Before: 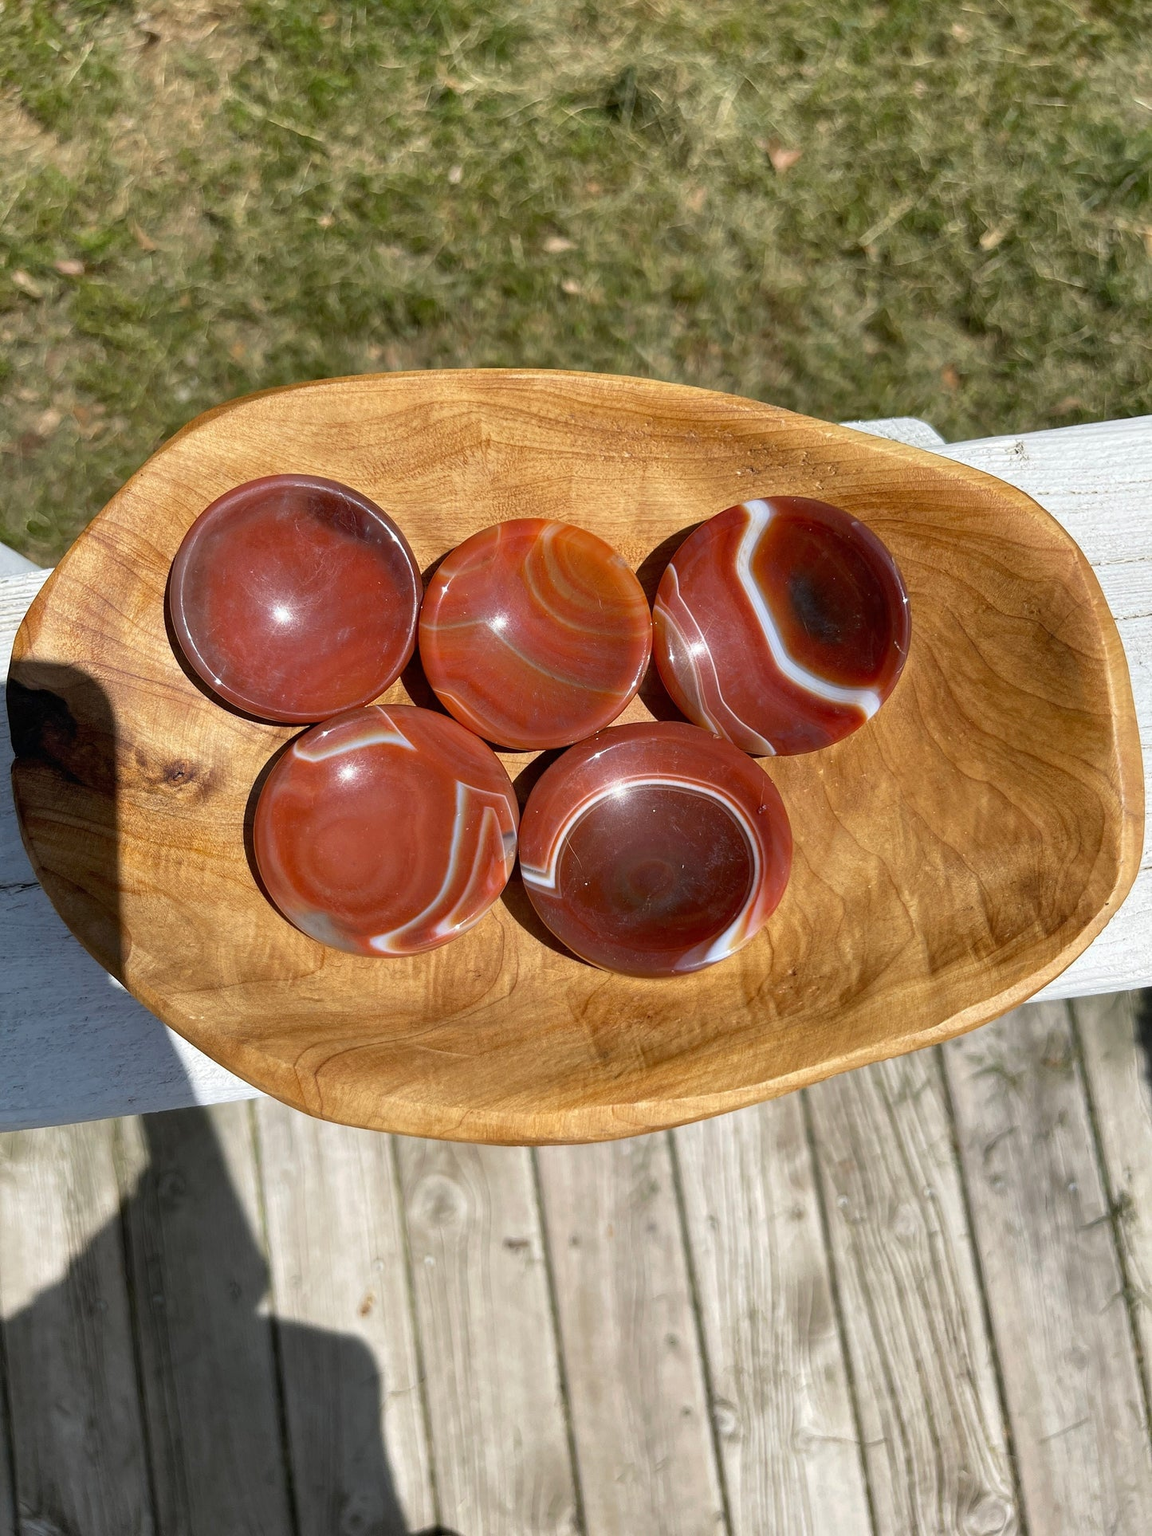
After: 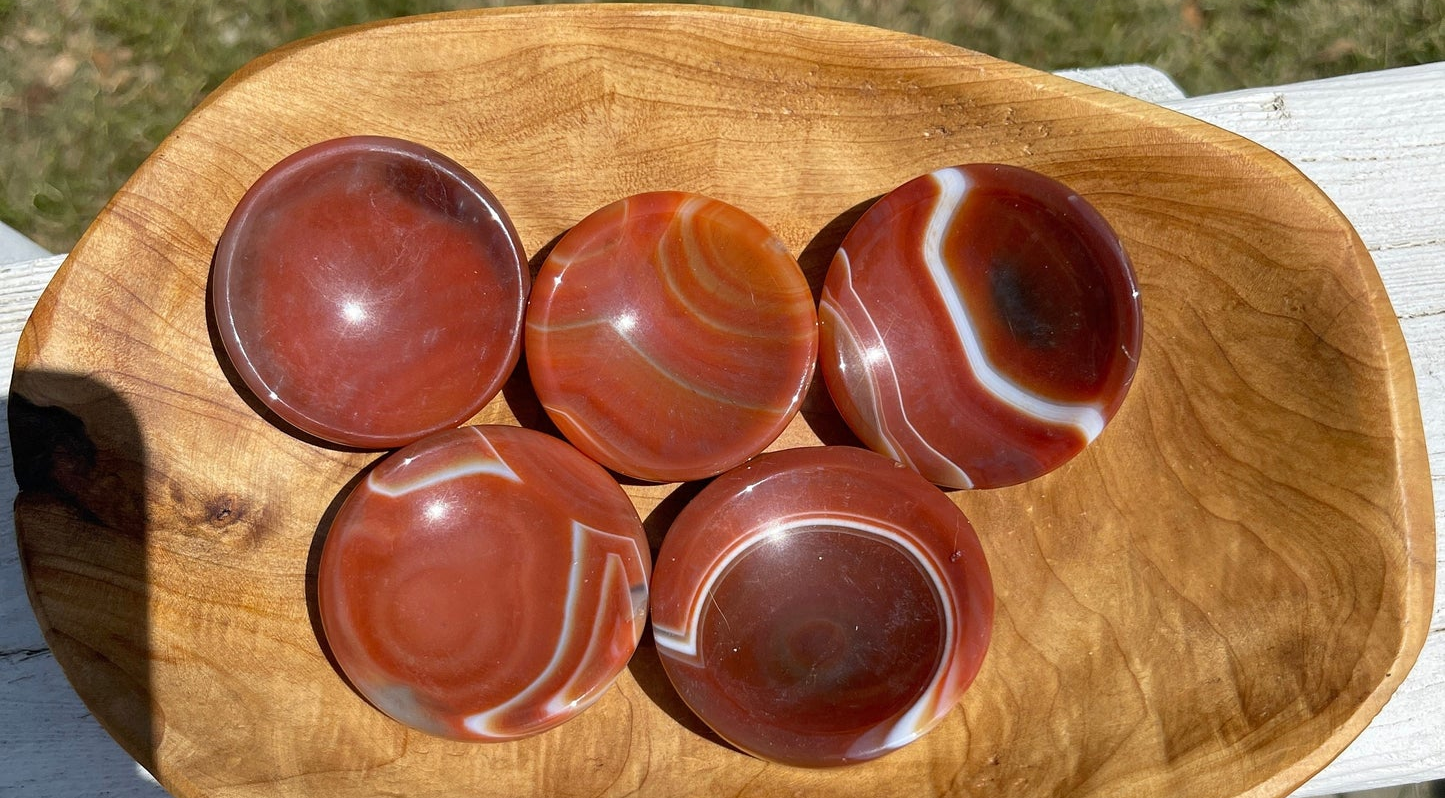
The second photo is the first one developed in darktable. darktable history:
crop and rotate: top 23.833%, bottom 34.721%
